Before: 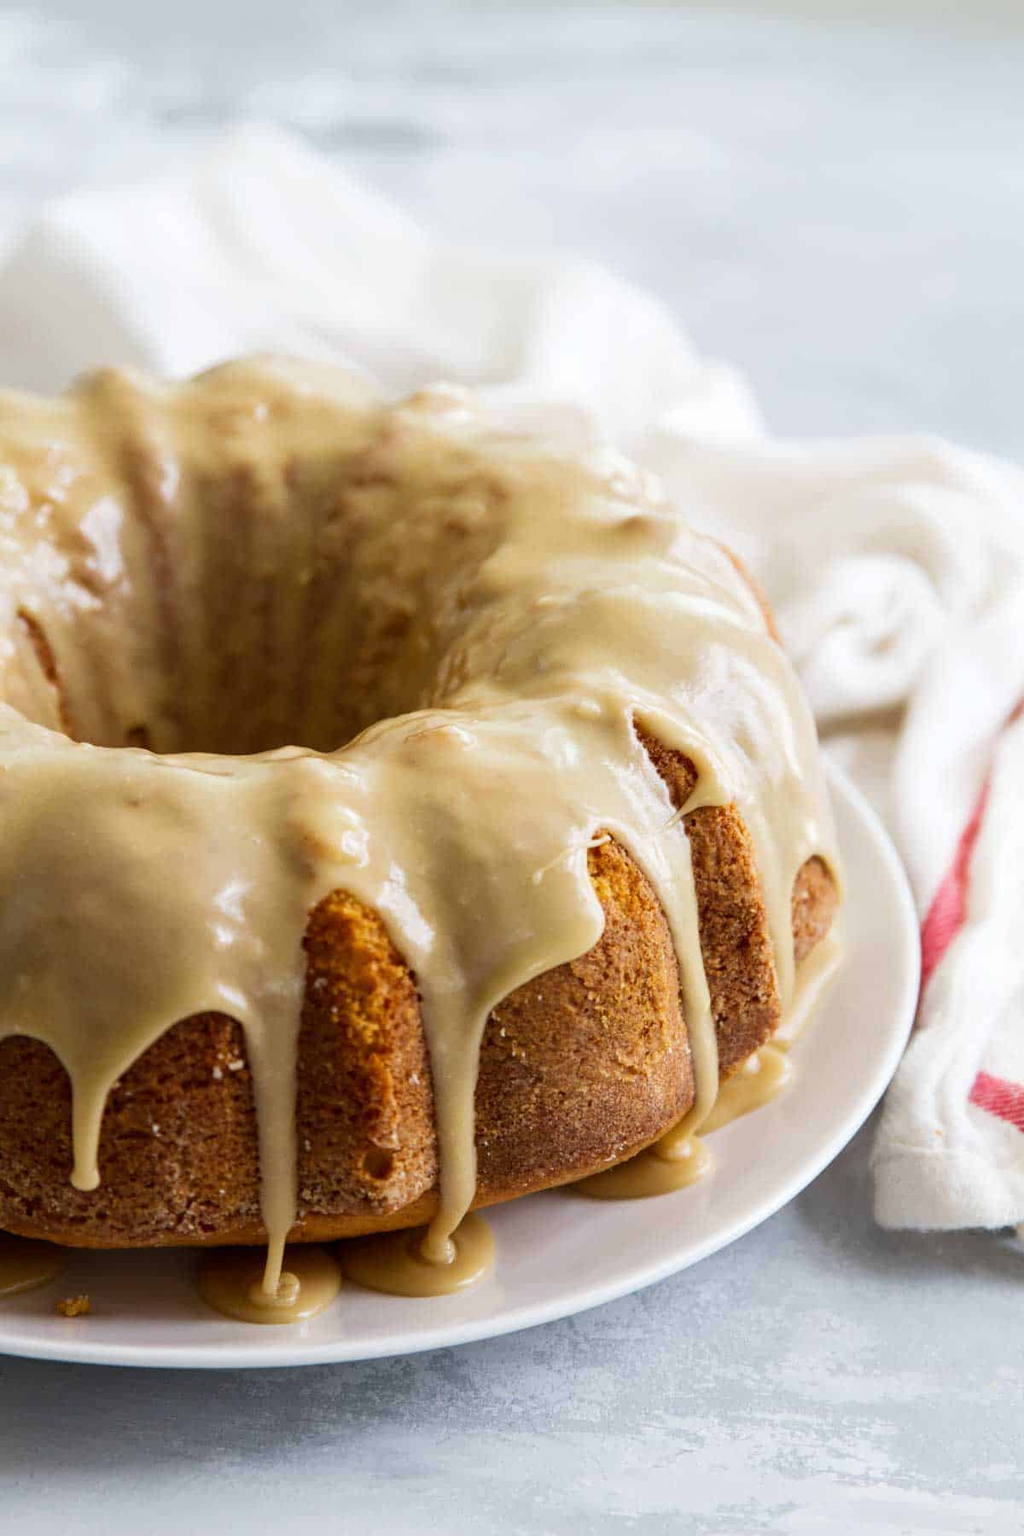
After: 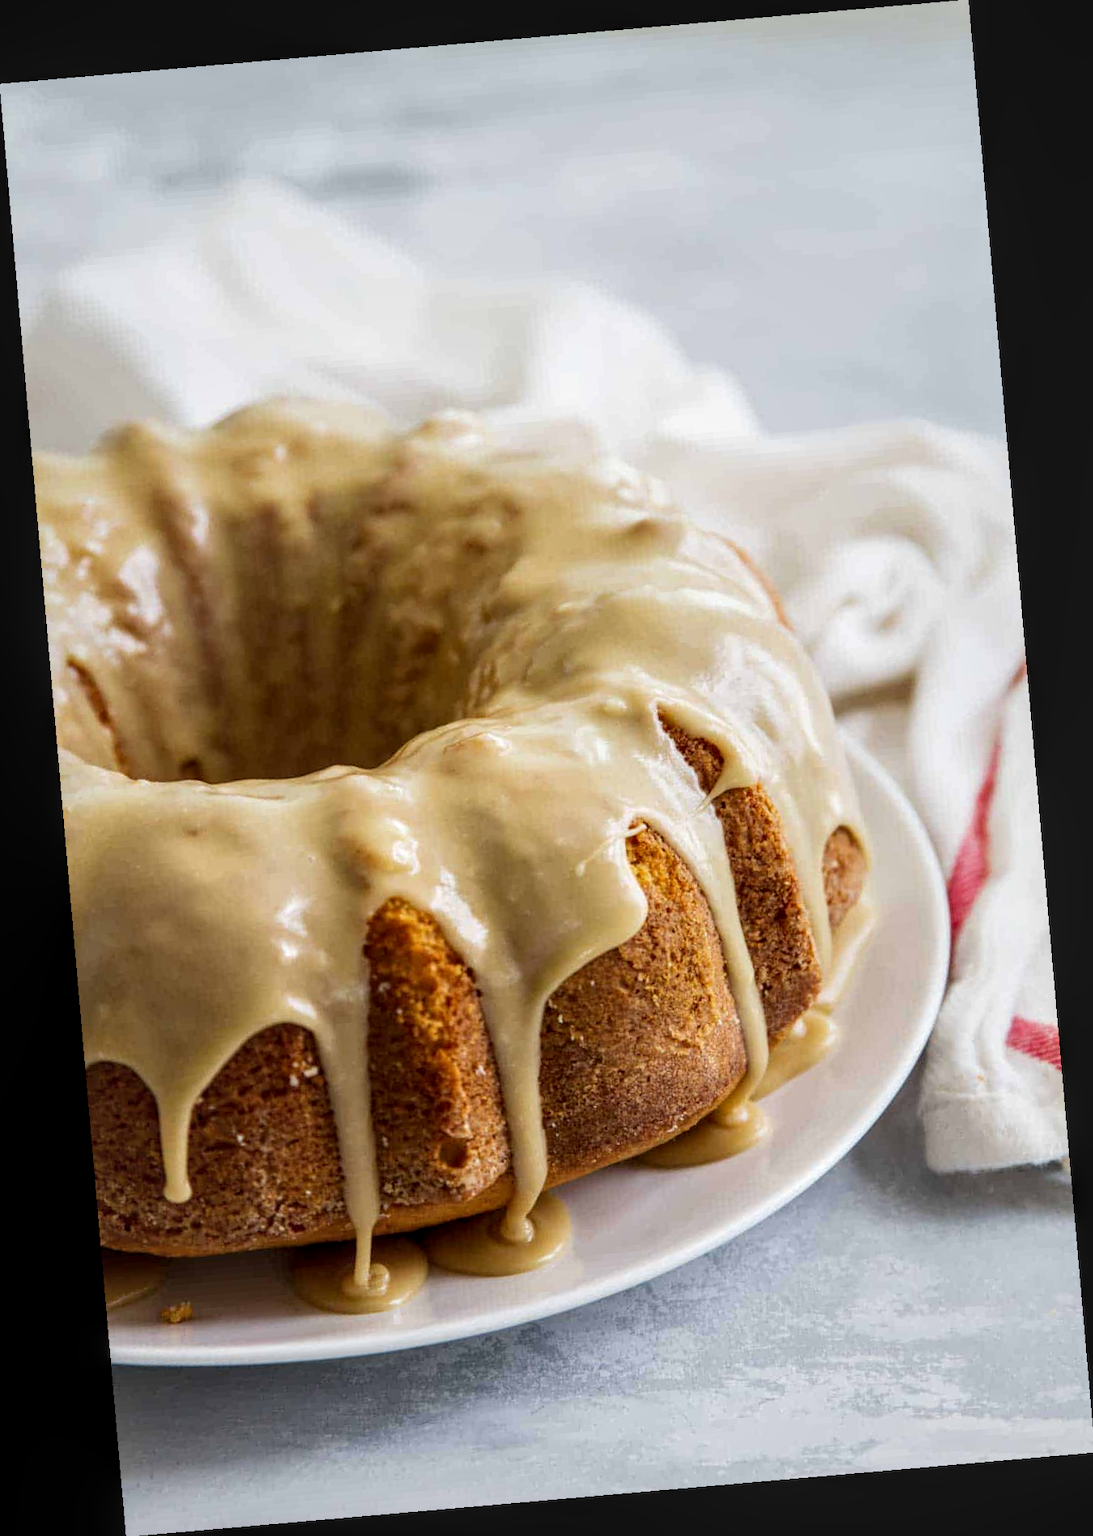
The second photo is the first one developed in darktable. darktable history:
local contrast: on, module defaults
rotate and perspective: rotation -4.98°, automatic cropping off
